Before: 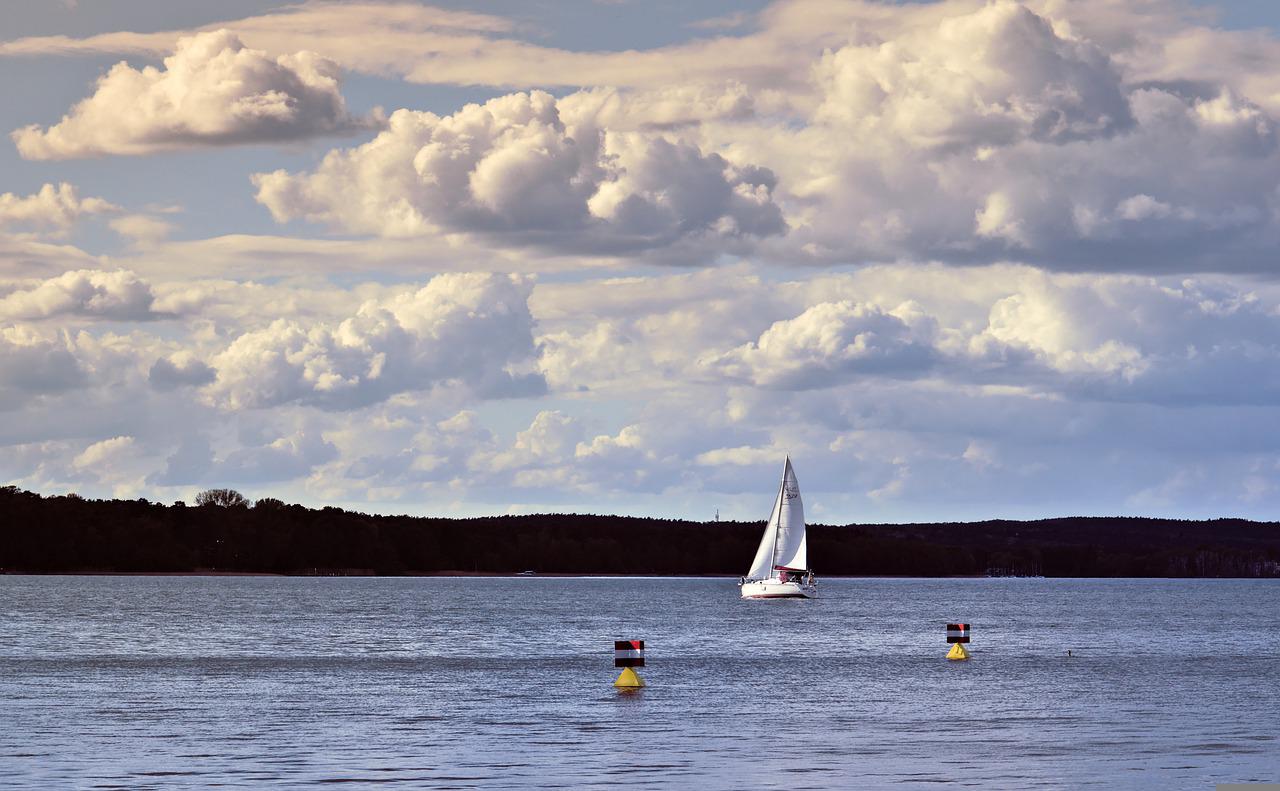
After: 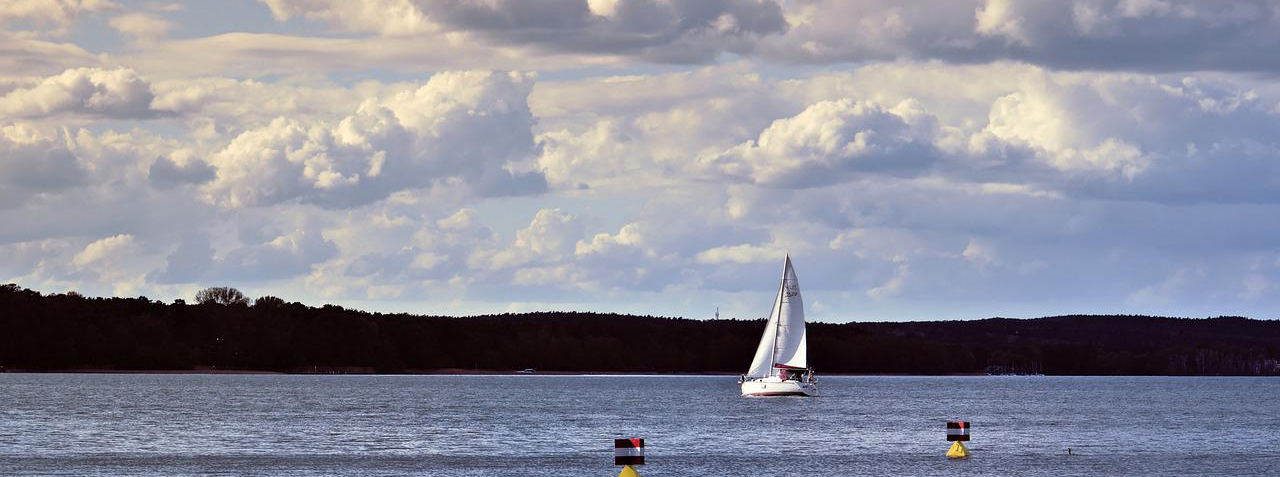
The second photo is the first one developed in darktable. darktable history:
crop and rotate: top 25.568%, bottom 14.027%
